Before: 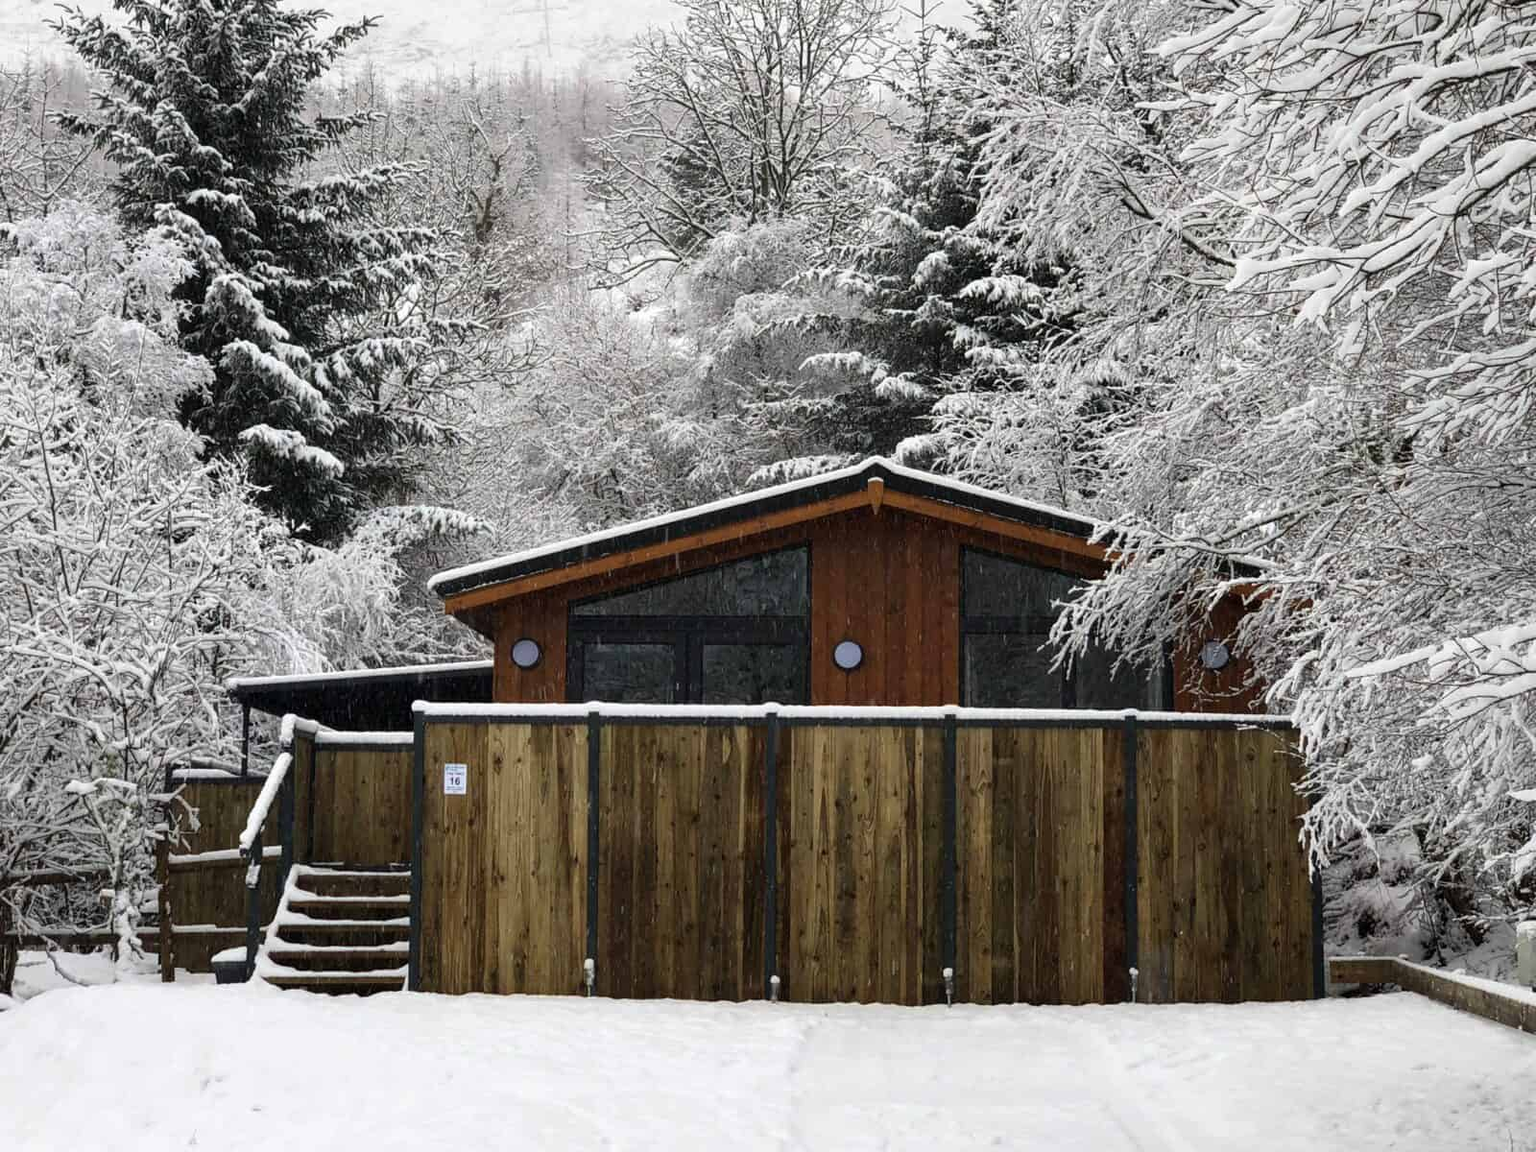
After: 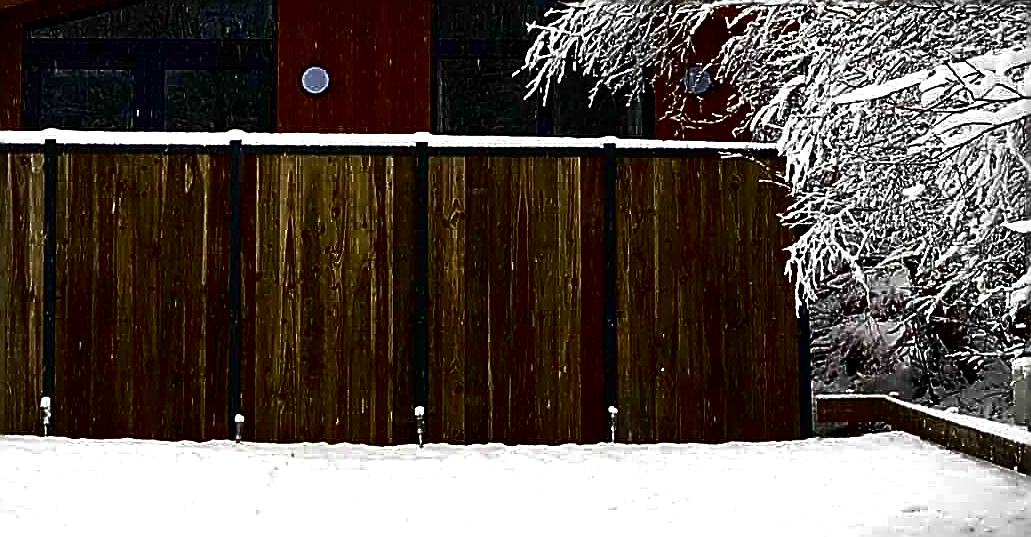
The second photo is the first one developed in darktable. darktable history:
exposure: black level correction 0.001, exposure 0.5 EV, compensate exposure bias true, compensate highlight preservation false
sharpen: amount 2
vignetting: width/height ratio 1.094
contrast brightness saturation: contrast 0.09, brightness -0.59, saturation 0.17
crop and rotate: left 35.509%, top 50.238%, bottom 4.934%
